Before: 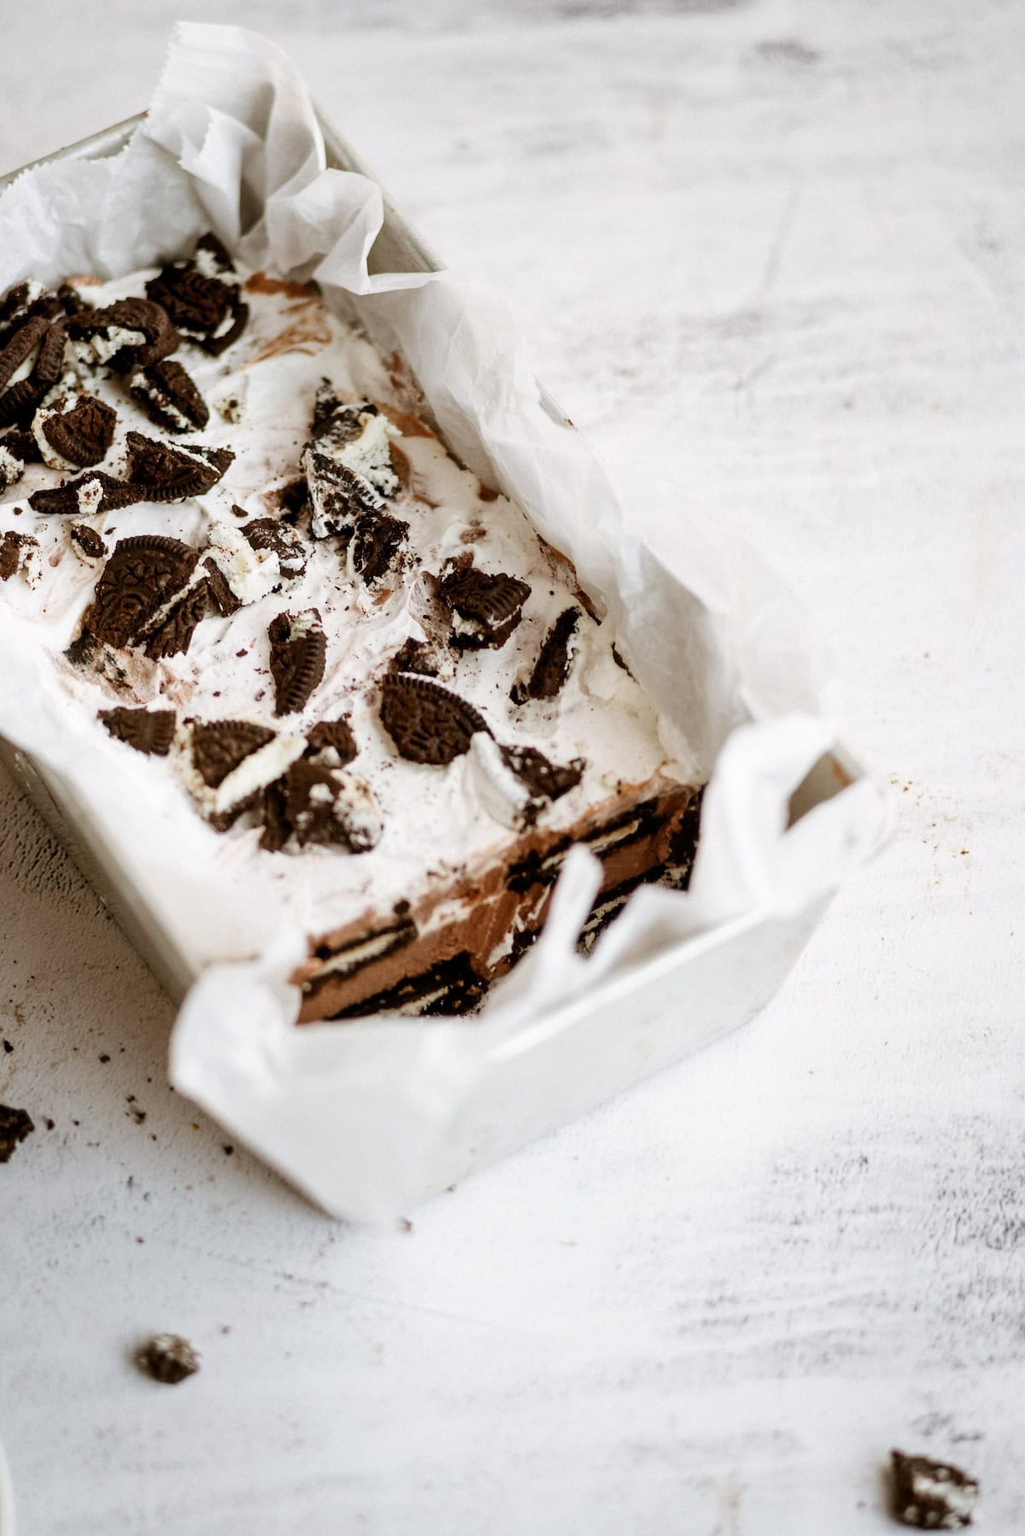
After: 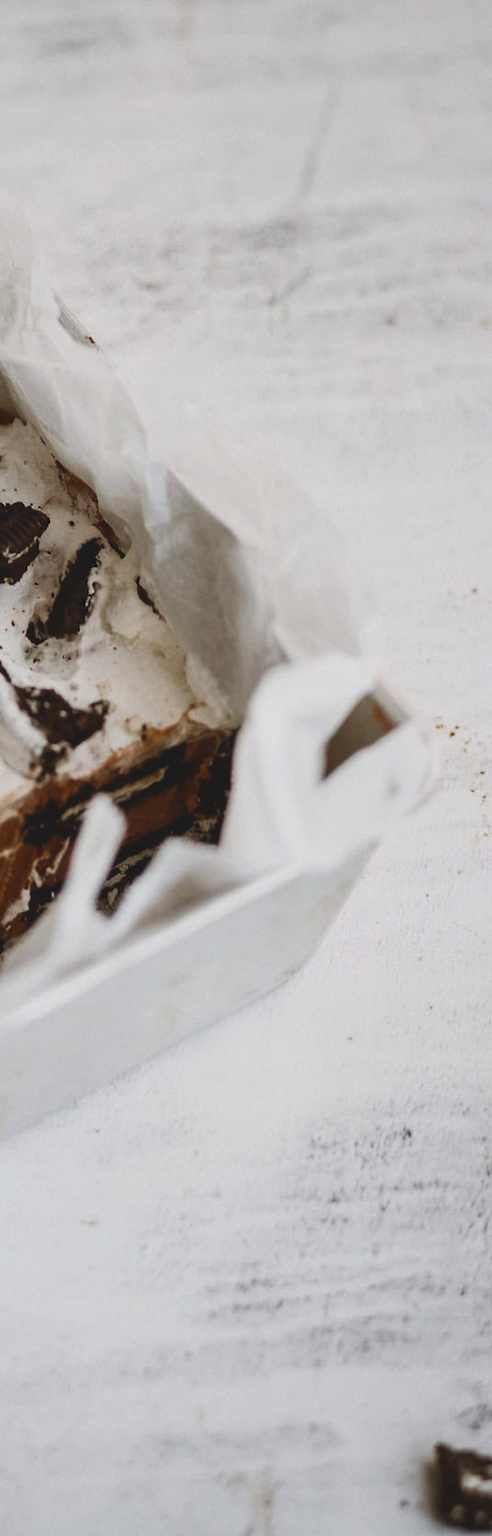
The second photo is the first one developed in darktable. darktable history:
exposure: black level correction -0.036, exposure -0.497 EV, compensate exposure bias true, compensate highlight preservation false
crop: left 47.407%, top 6.92%, right 7.895%
color balance rgb: perceptual saturation grading › global saturation 29.467%, perceptual brilliance grading › highlights 3.647%, perceptual brilliance grading › mid-tones -19.155%, perceptual brilliance grading › shadows -41.676%, global vibrance 20.685%
